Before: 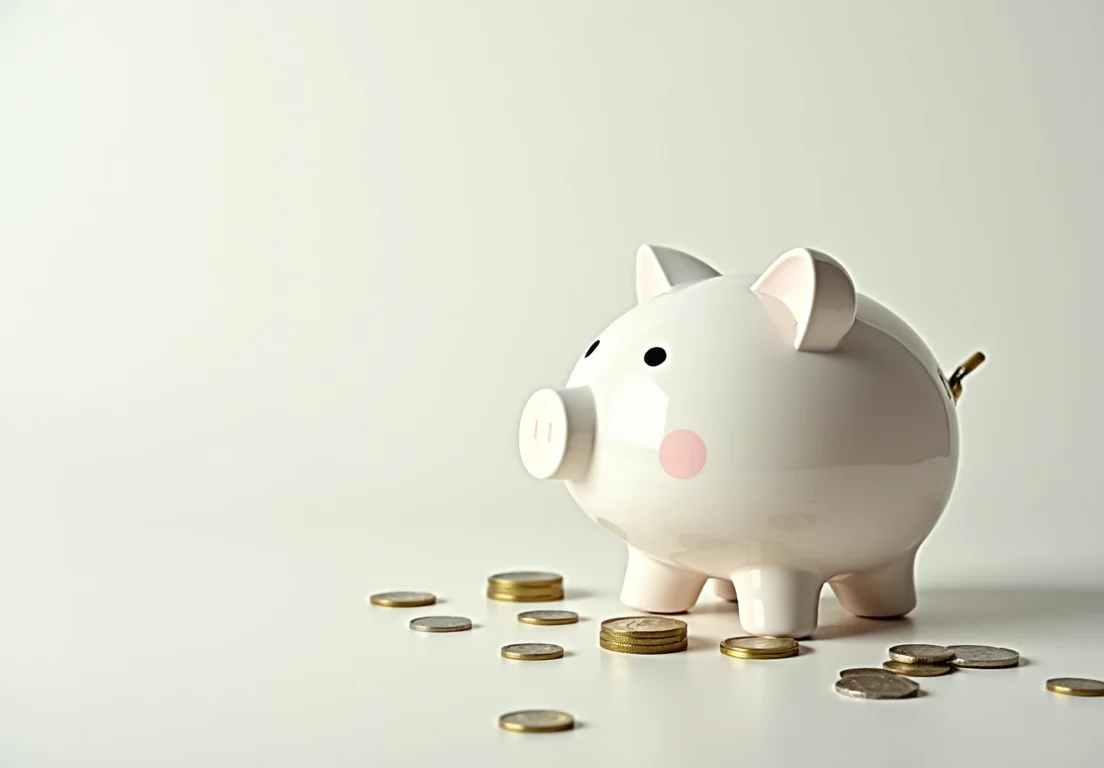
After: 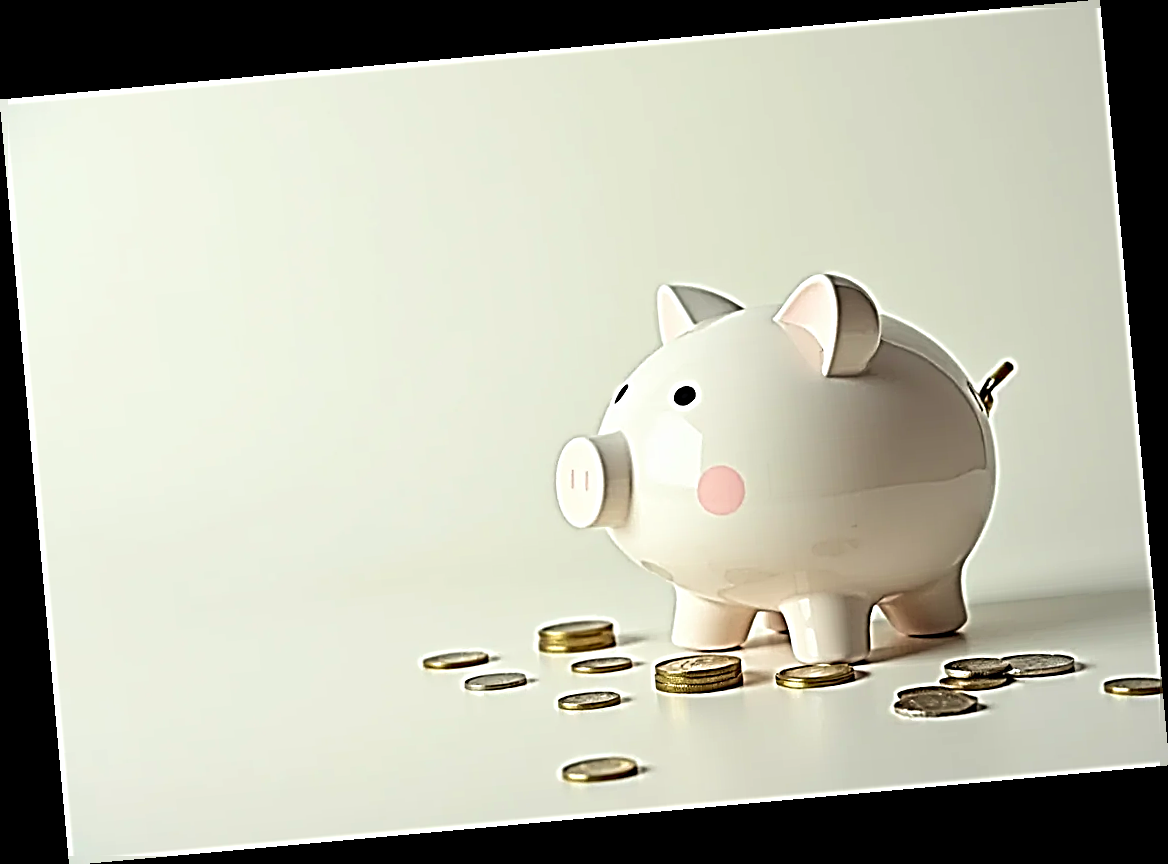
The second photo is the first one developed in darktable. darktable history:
rotate and perspective: rotation -5.2°, automatic cropping off
sharpen: radius 3.158, amount 1.731
velvia: on, module defaults
